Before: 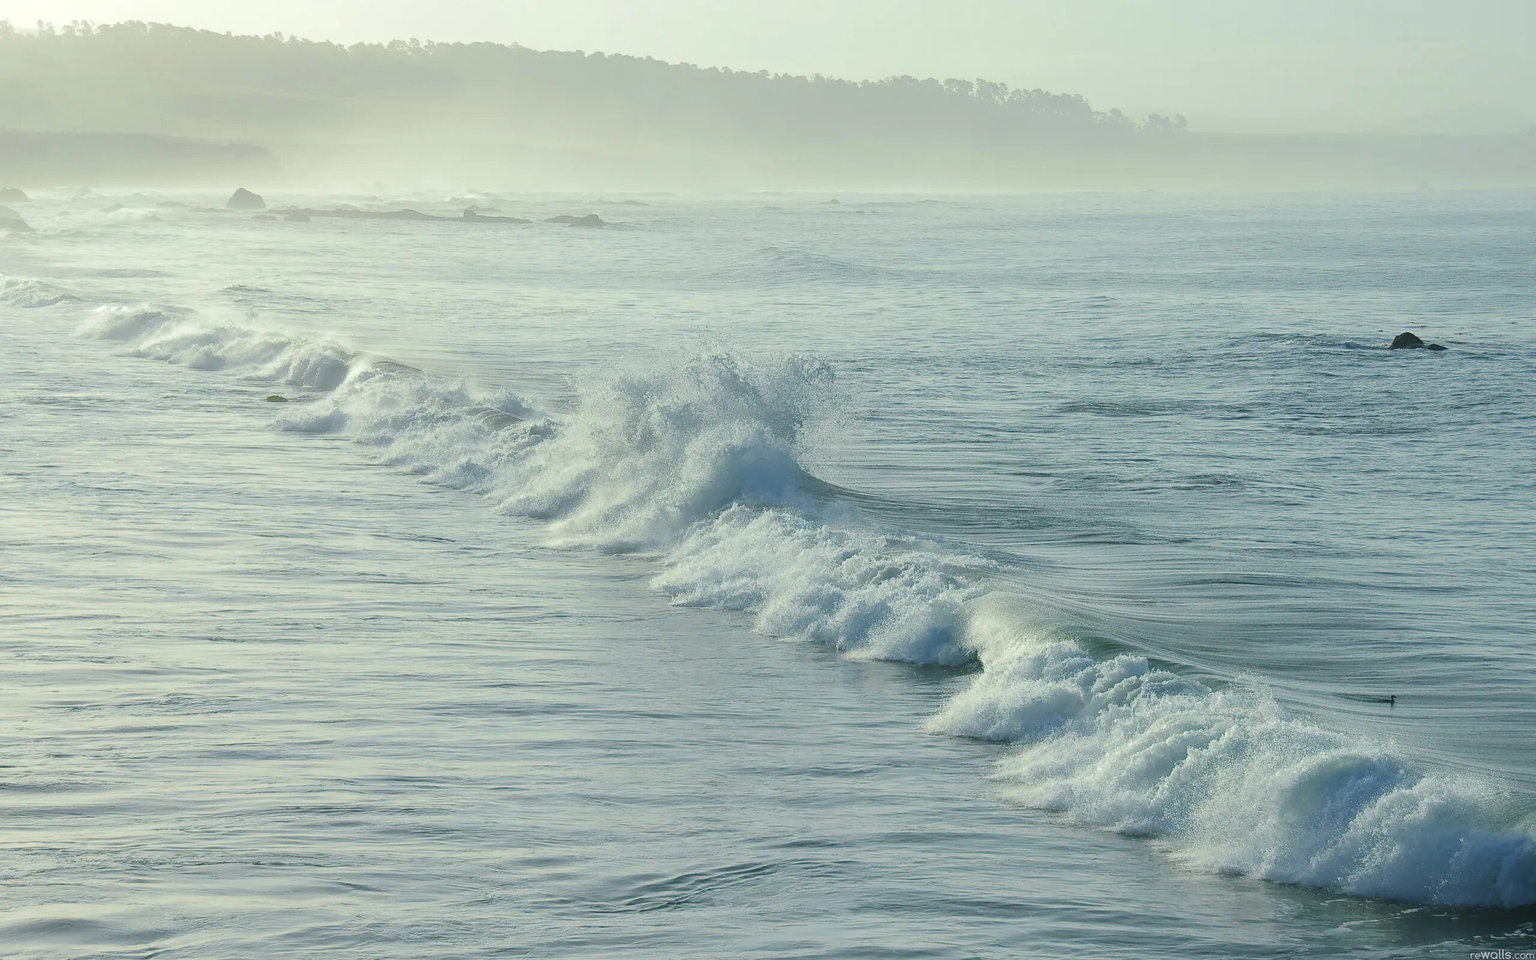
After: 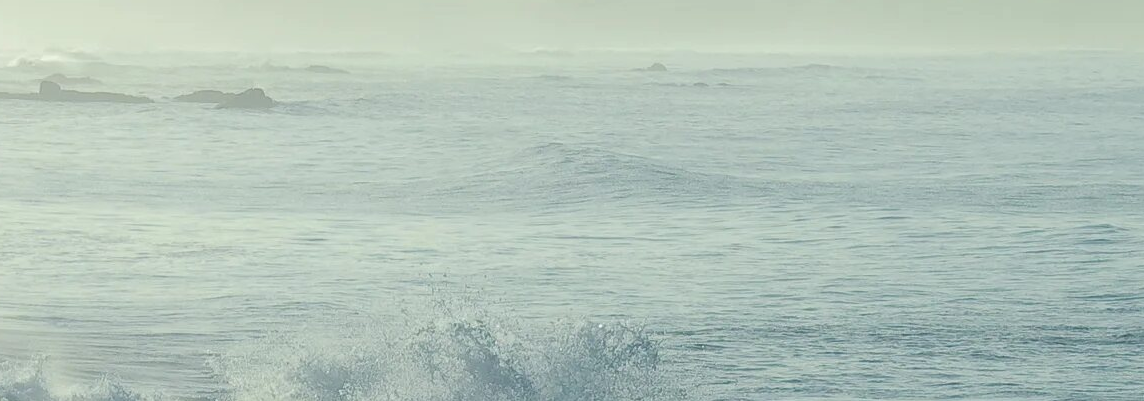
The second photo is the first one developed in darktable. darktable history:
crop: left 28.64%, top 16.832%, right 26.637%, bottom 58.055%
contrast equalizer: octaves 7, y [[0.6 ×6], [0.55 ×6], [0 ×6], [0 ×6], [0 ×6]], mix -0.2
